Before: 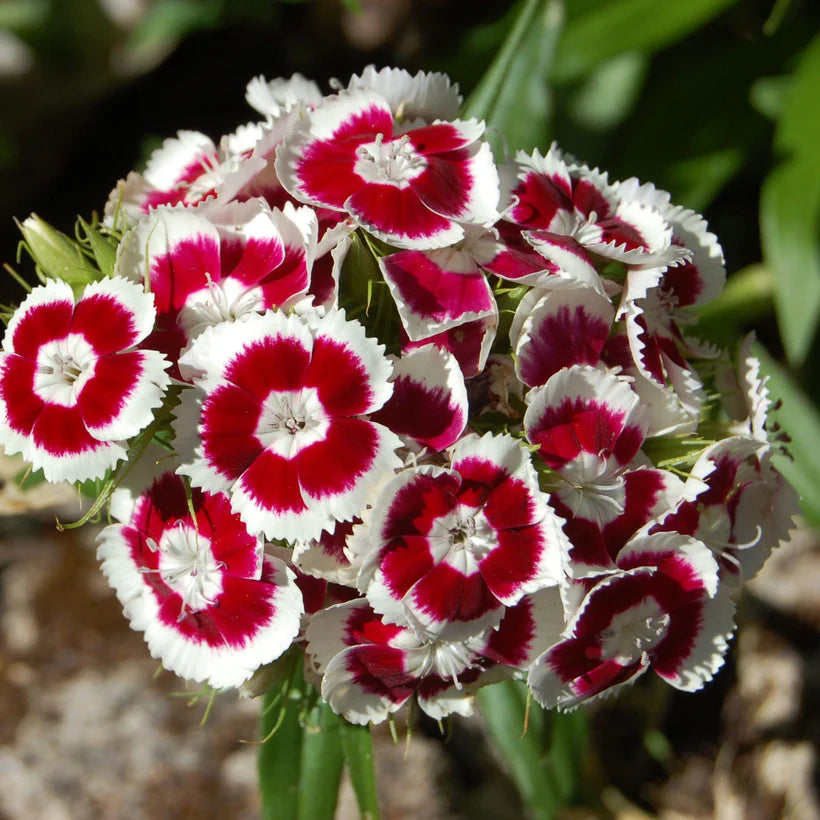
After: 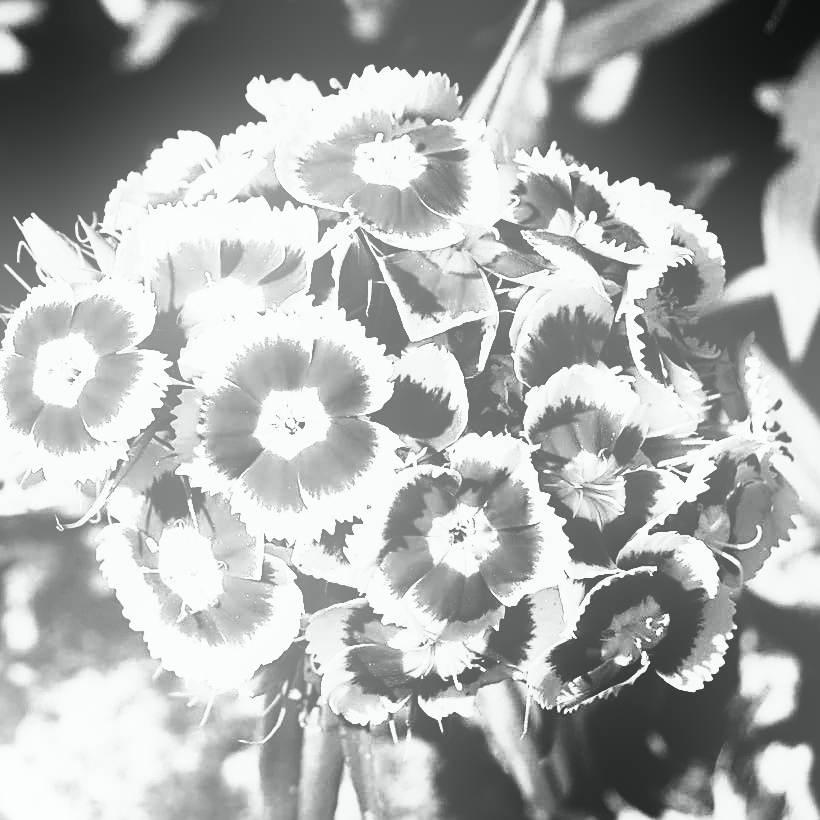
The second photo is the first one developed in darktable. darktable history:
sharpen: on, module defaults
tone curve: curves: ch0 [(0, 0.013) (0.137, 0.121) (0.326, 0.386) (0.489, 0.573) (0.663, 0.749) (0.854, 0.897) (1, 0.974)]; ch1 [(0, 0) (0.366, 0.367) (0.475, 0.453) (0.494, 0.493) (0.504, 0.497) (0.544, 0.579) (0.562, 0.619) (0.622, 0.694) (1, 1)]; ch2 [(0, 0) (0.333, 0.346) (0.375, 0.375) (0.424, 0.43) (0.476, 0.492) (0.502, 0.503) (0.533, 0.541) (0.572, 0.615) (0.605, 0.656) (0.641, 0.709) (1, 1)], color space Lab, independent channels, preserve colors none
filmic rgb: black relative exposure -5.83 EV, white relative exposure 3.4 EV, hardness 3.68
contrast brightness saturation: contrast 0.53, brightness 0.47, saturation -1
tone equalizer: -8 EV -1.08 EV, -7 EV -1.01 EV, -6 EV -0.867 EV, -5 EV -0.578 EV, -3 EV 0.578 EV, -2 EV 0.867 EV, -1 EV 1.01 EV, +0 EV 1.08 EV, edges refinement/feathering 500, mask exposure compensation -1.57 EV, preserve details no
bloom: on, module defaults
